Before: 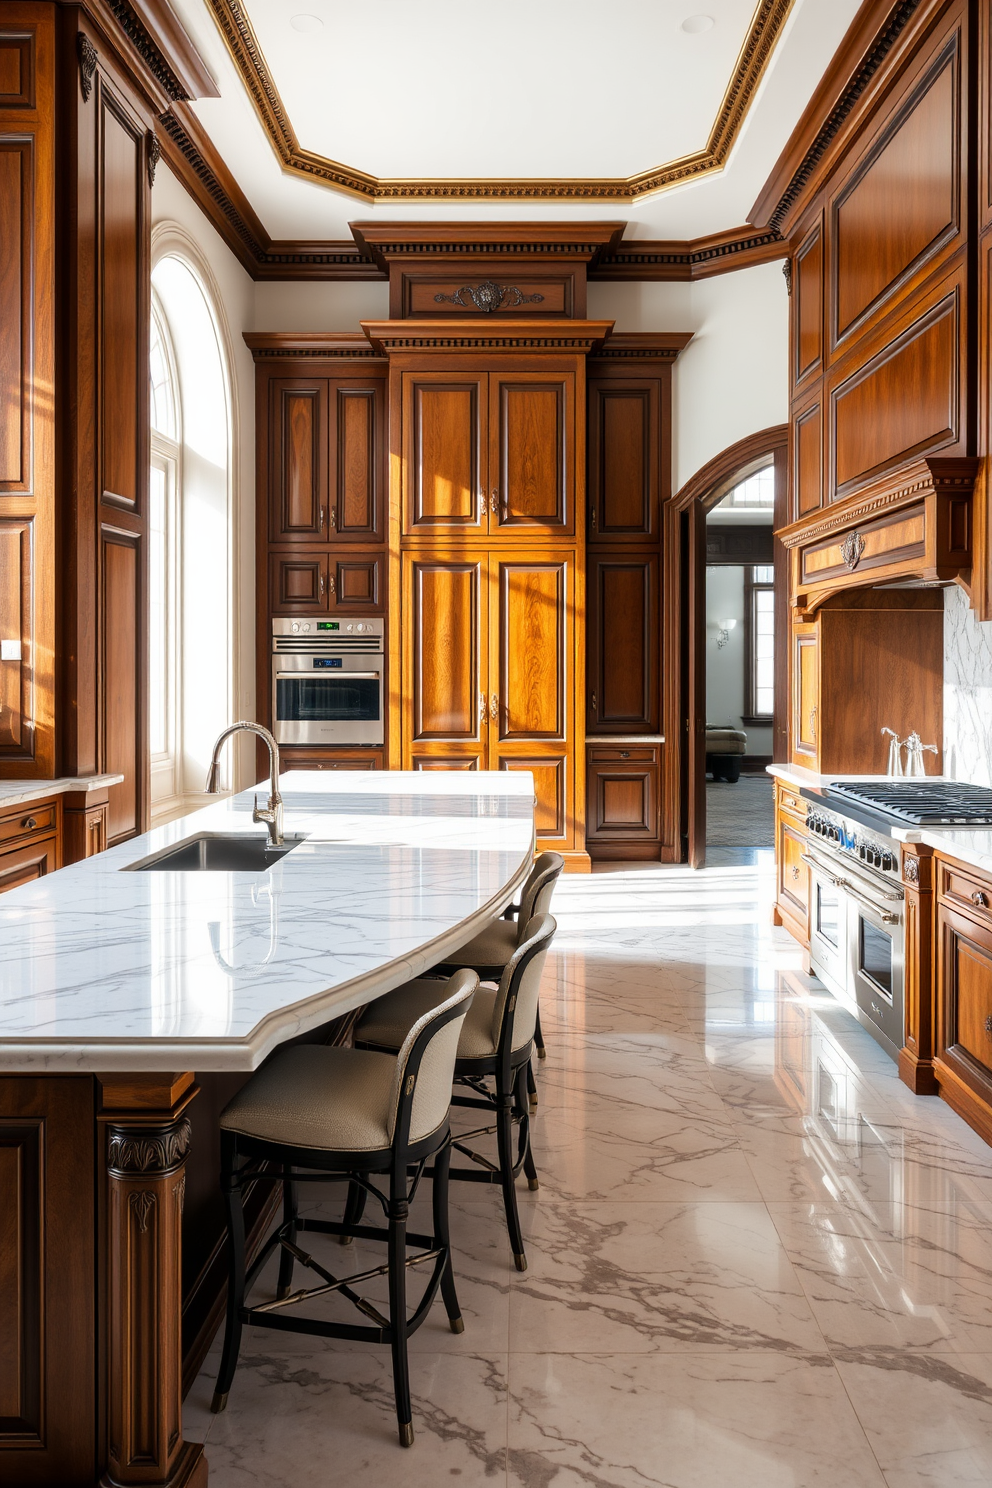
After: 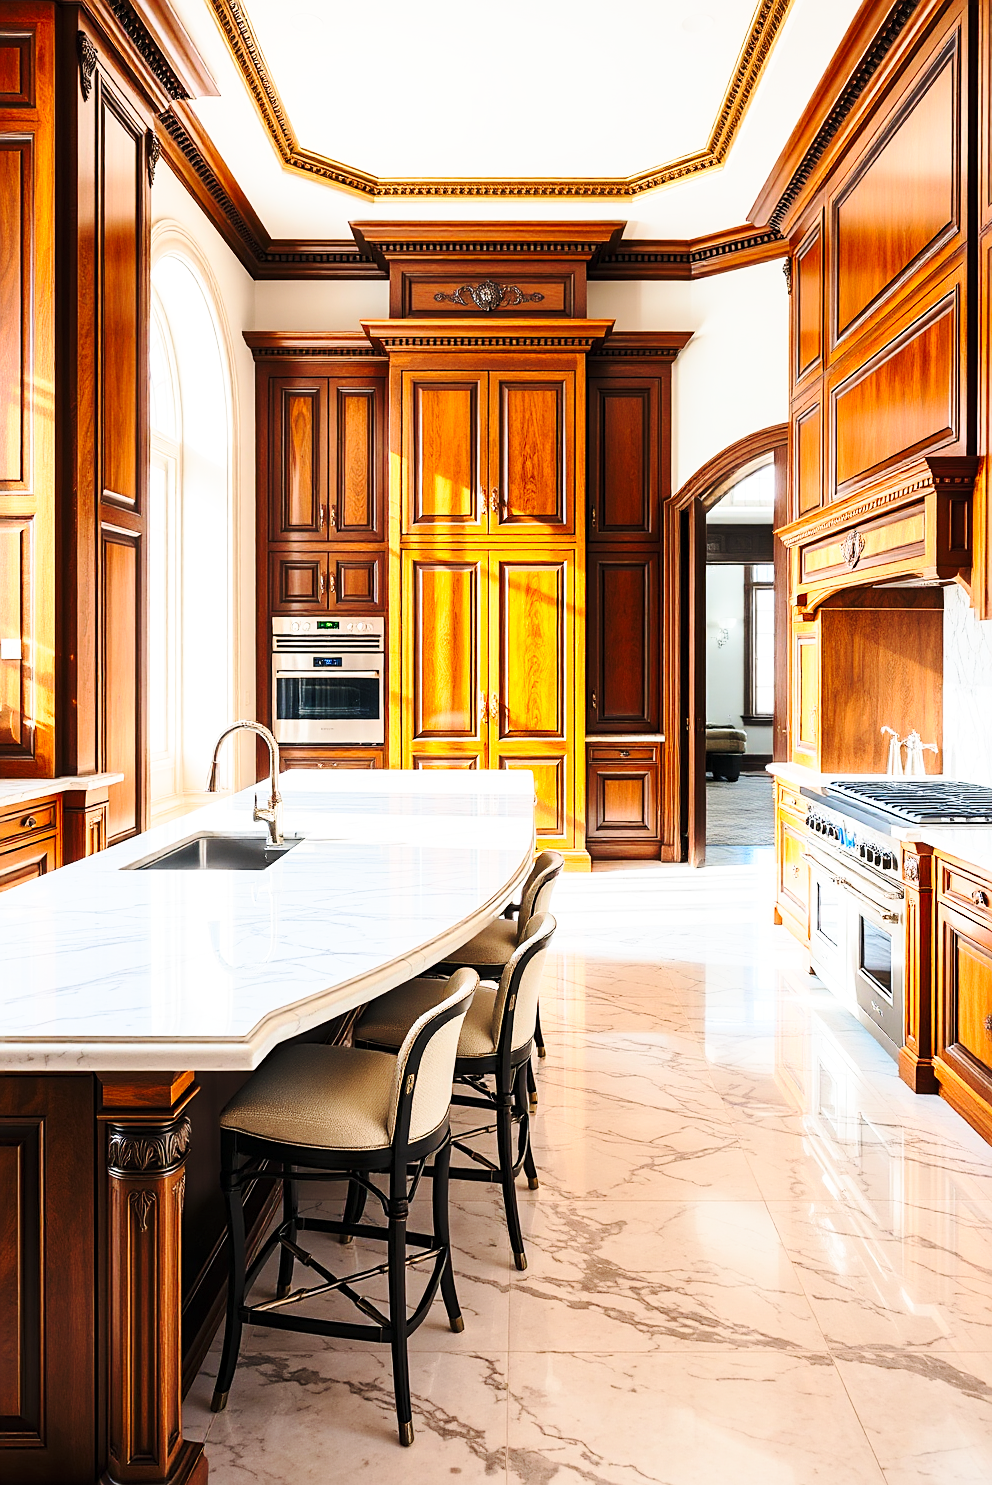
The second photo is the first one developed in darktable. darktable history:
sharpen: on, module defaults
crop: top 0.071%, bottom 0.122%
contrast brightness saturation: contrast 0.202, brightness 0.17, saturation 0.218
base curve: curves: ch0 [(0, 0) (0.028, 0.03) (0.121, 0.232) (0.46, 0.748) (0.859, 0.968) (1, 1)], preserve colors none
